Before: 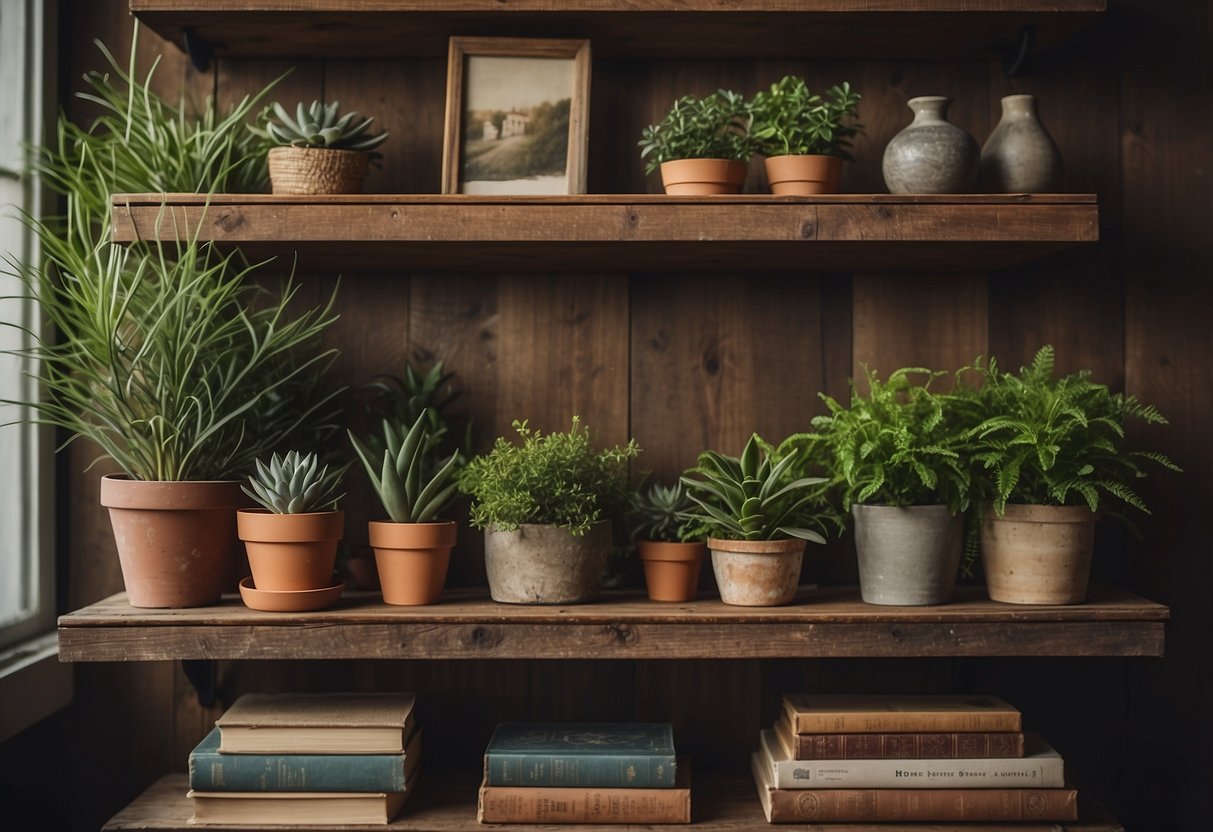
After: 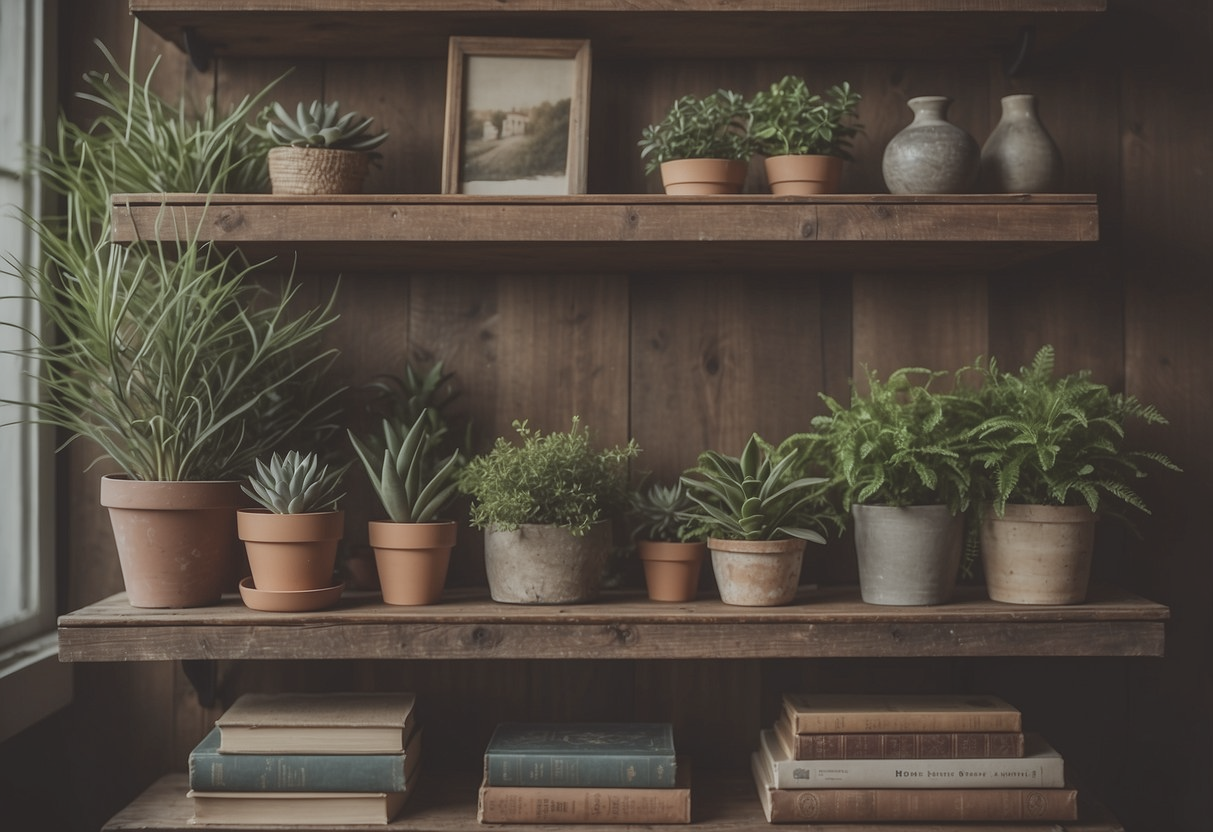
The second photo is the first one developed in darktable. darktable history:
color correction: highlights a* -2.73, highlights b* -2.09, shadows a* 2.41, shadows b* 2.73
contrast brightness saturation: contrast -0.26, saturation -0.43
